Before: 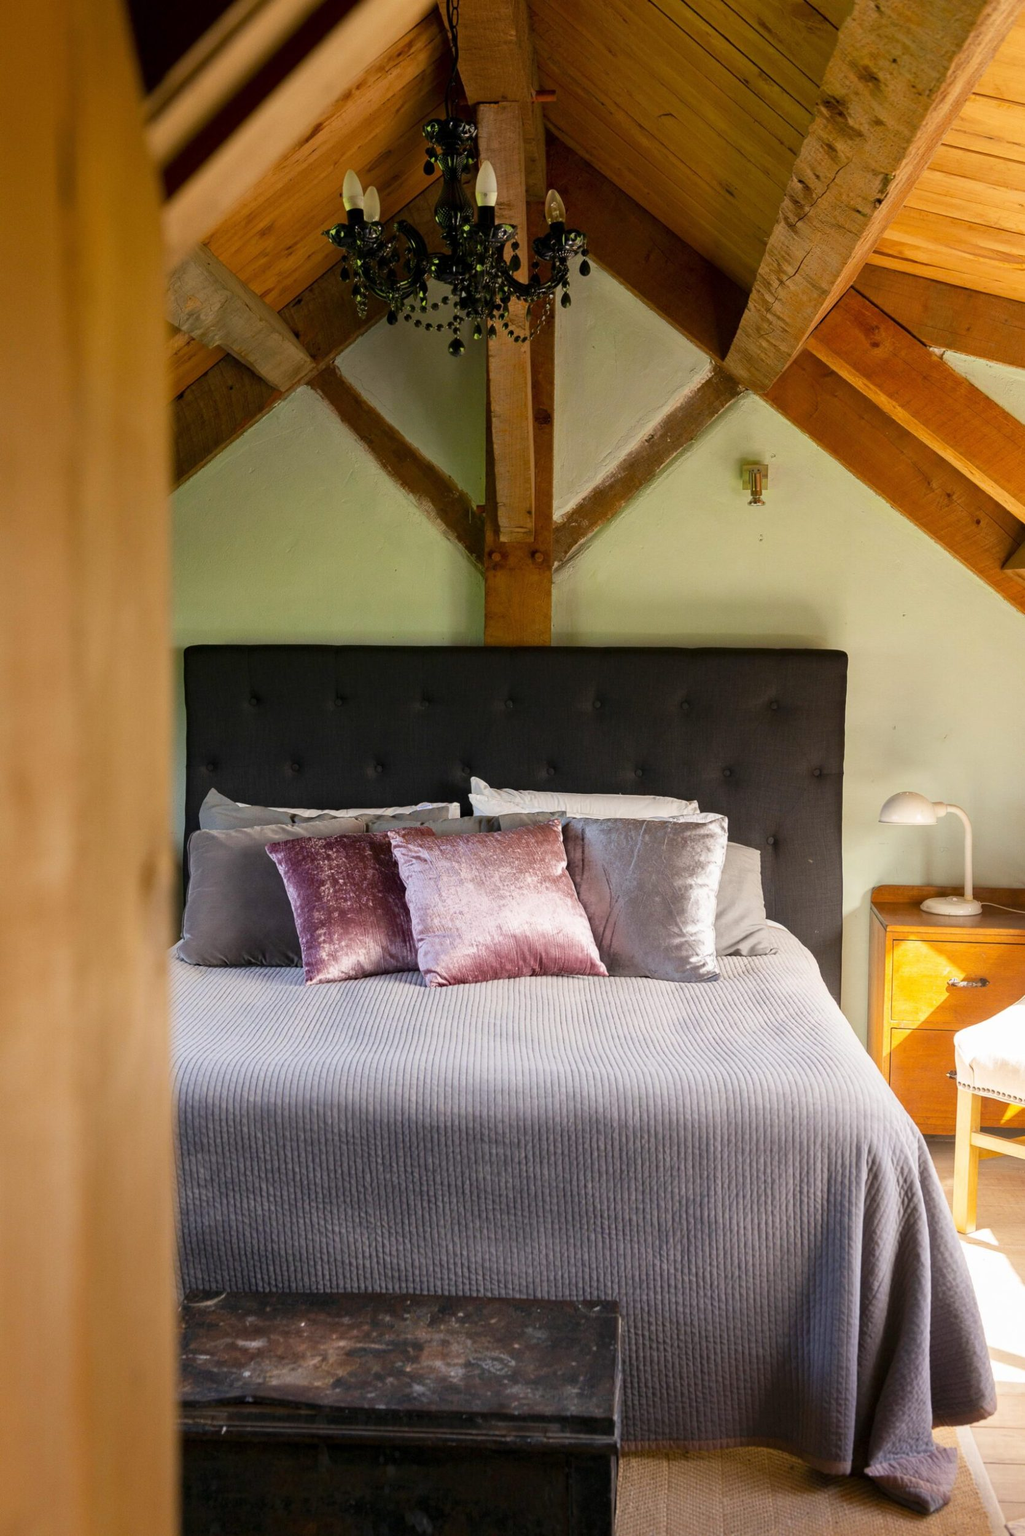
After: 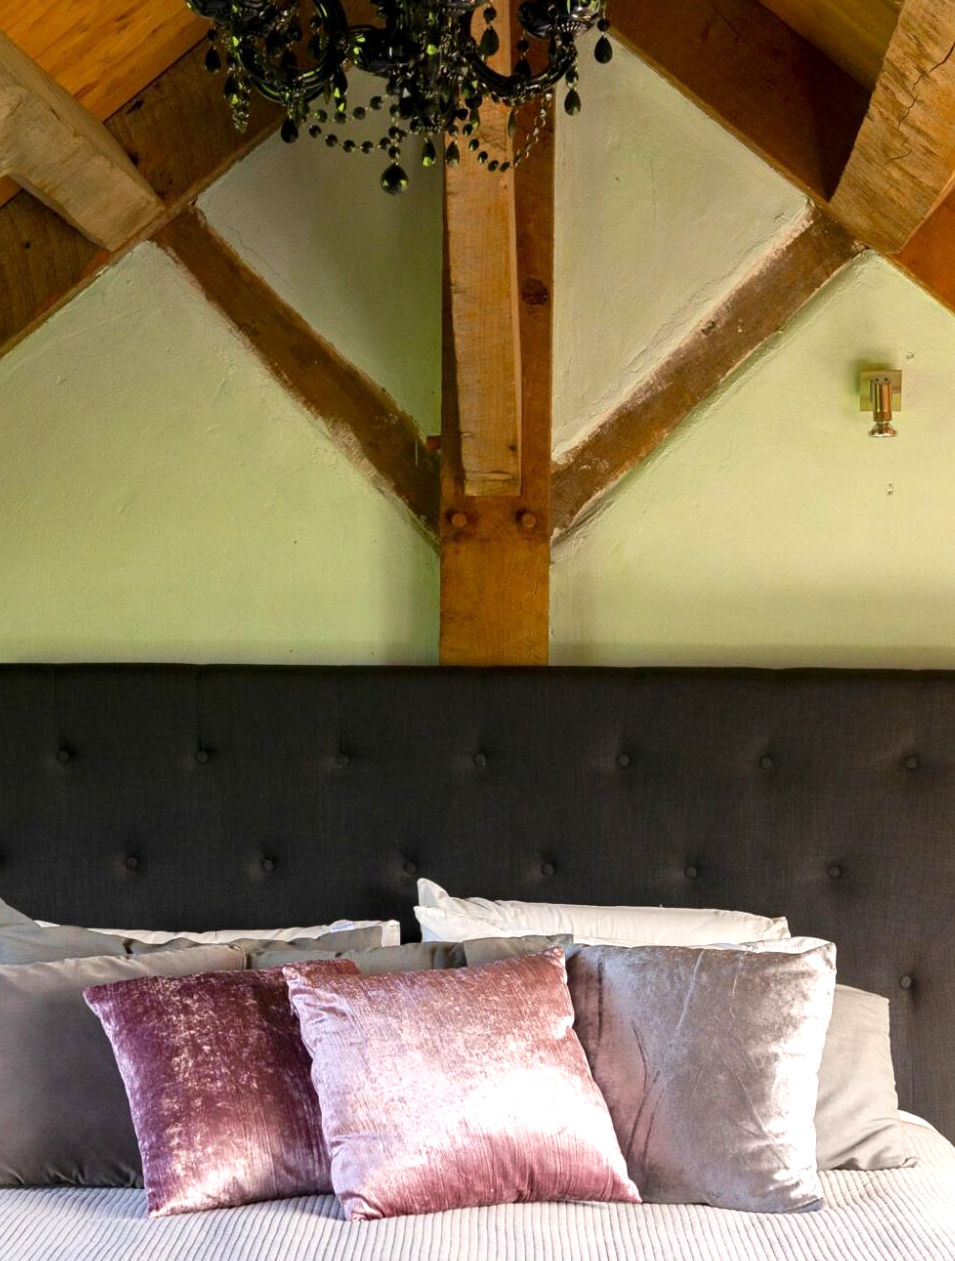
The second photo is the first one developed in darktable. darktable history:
crop: left 20.932%, top 15.471%, right 21.848%, bottom 34.081%
exposure: black level correction 0.001, exposure 0.5 EV, compensate exposure bias true, compensate highlight preservation false
